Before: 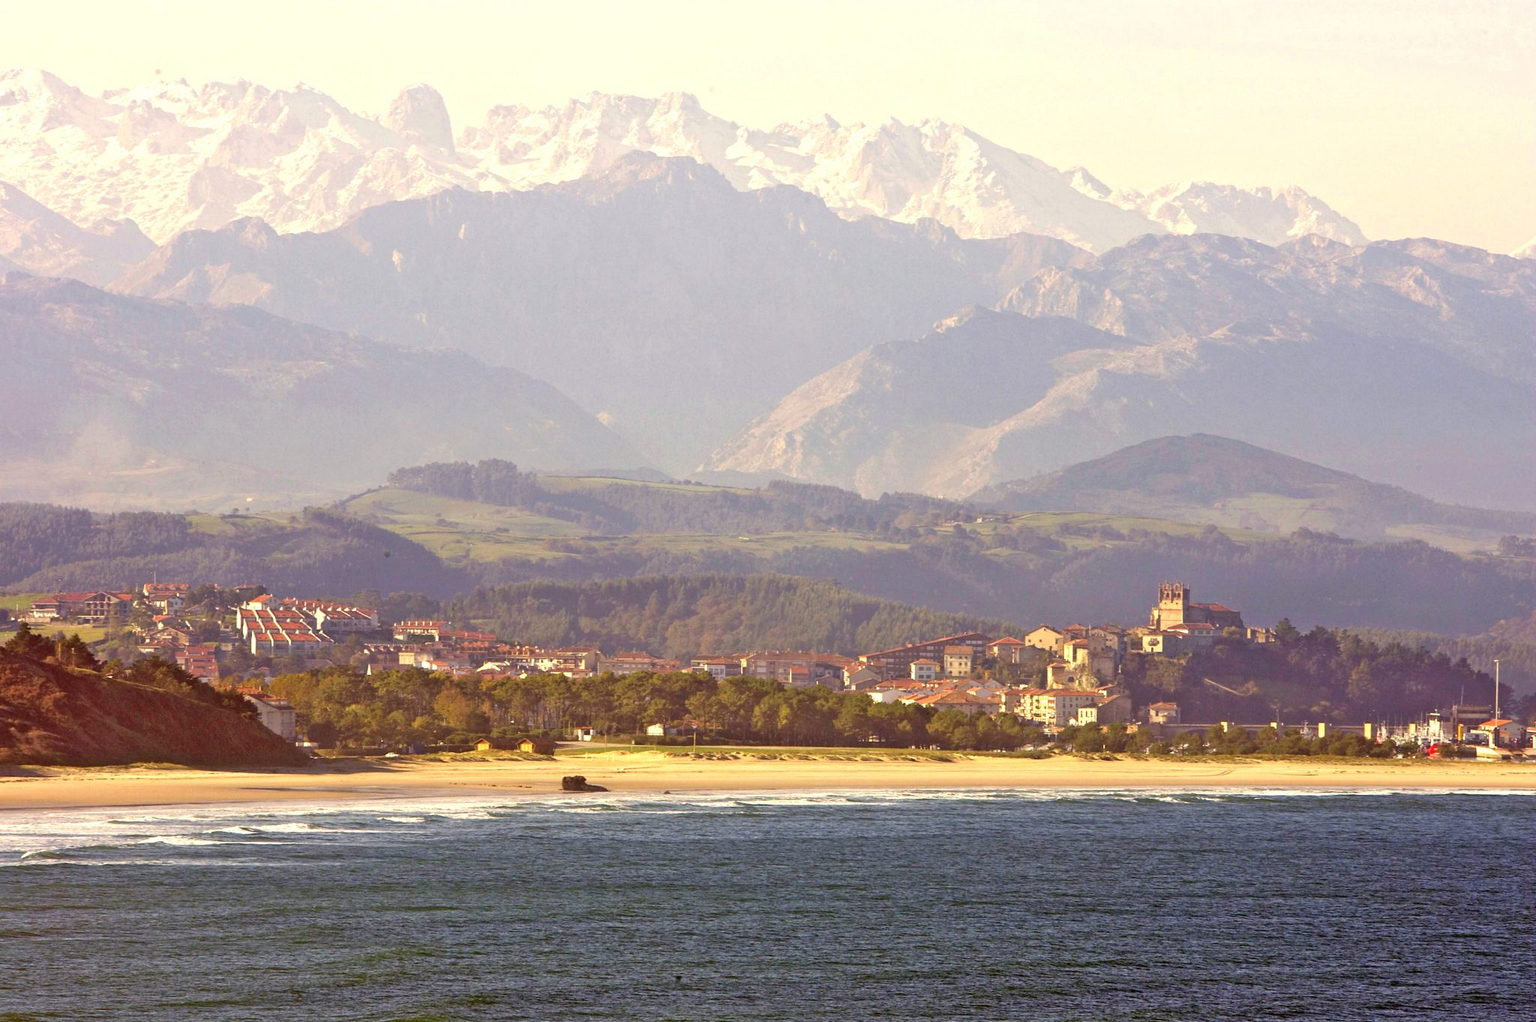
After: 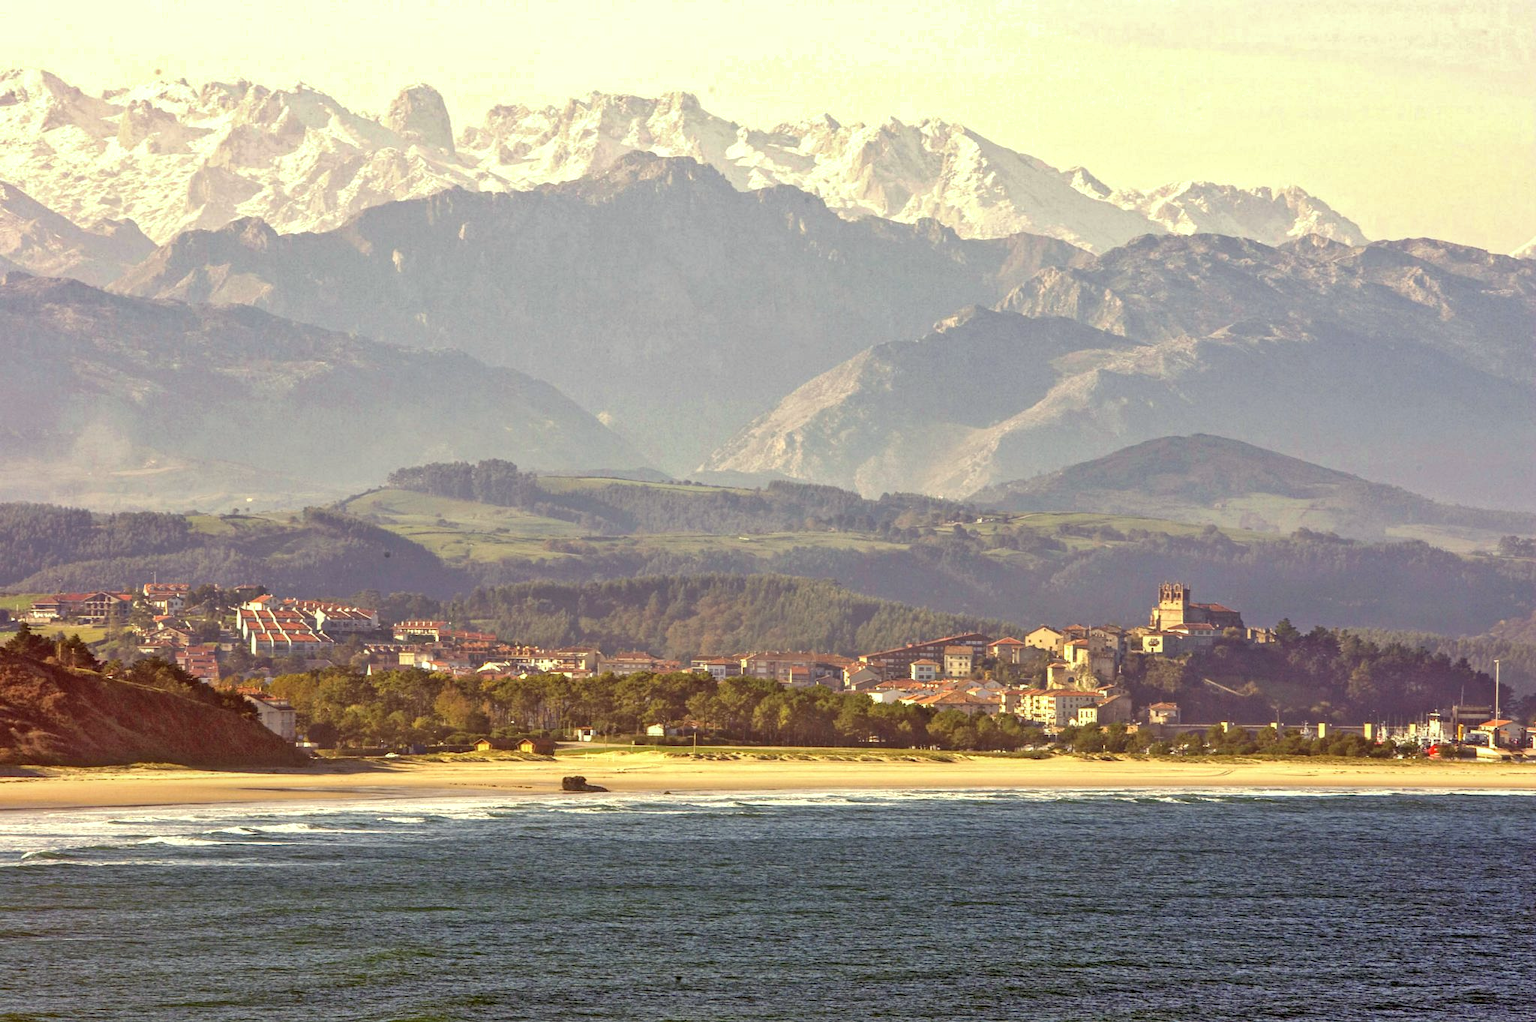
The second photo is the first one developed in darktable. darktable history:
color correction: highlights a* -4.65, highlights b* 5.06, saturation 0.957
shadows and highlights: highlights color adjustment 89.81%, low approximation 0.01, soften with gaussian
local contrast: on, module defaults
